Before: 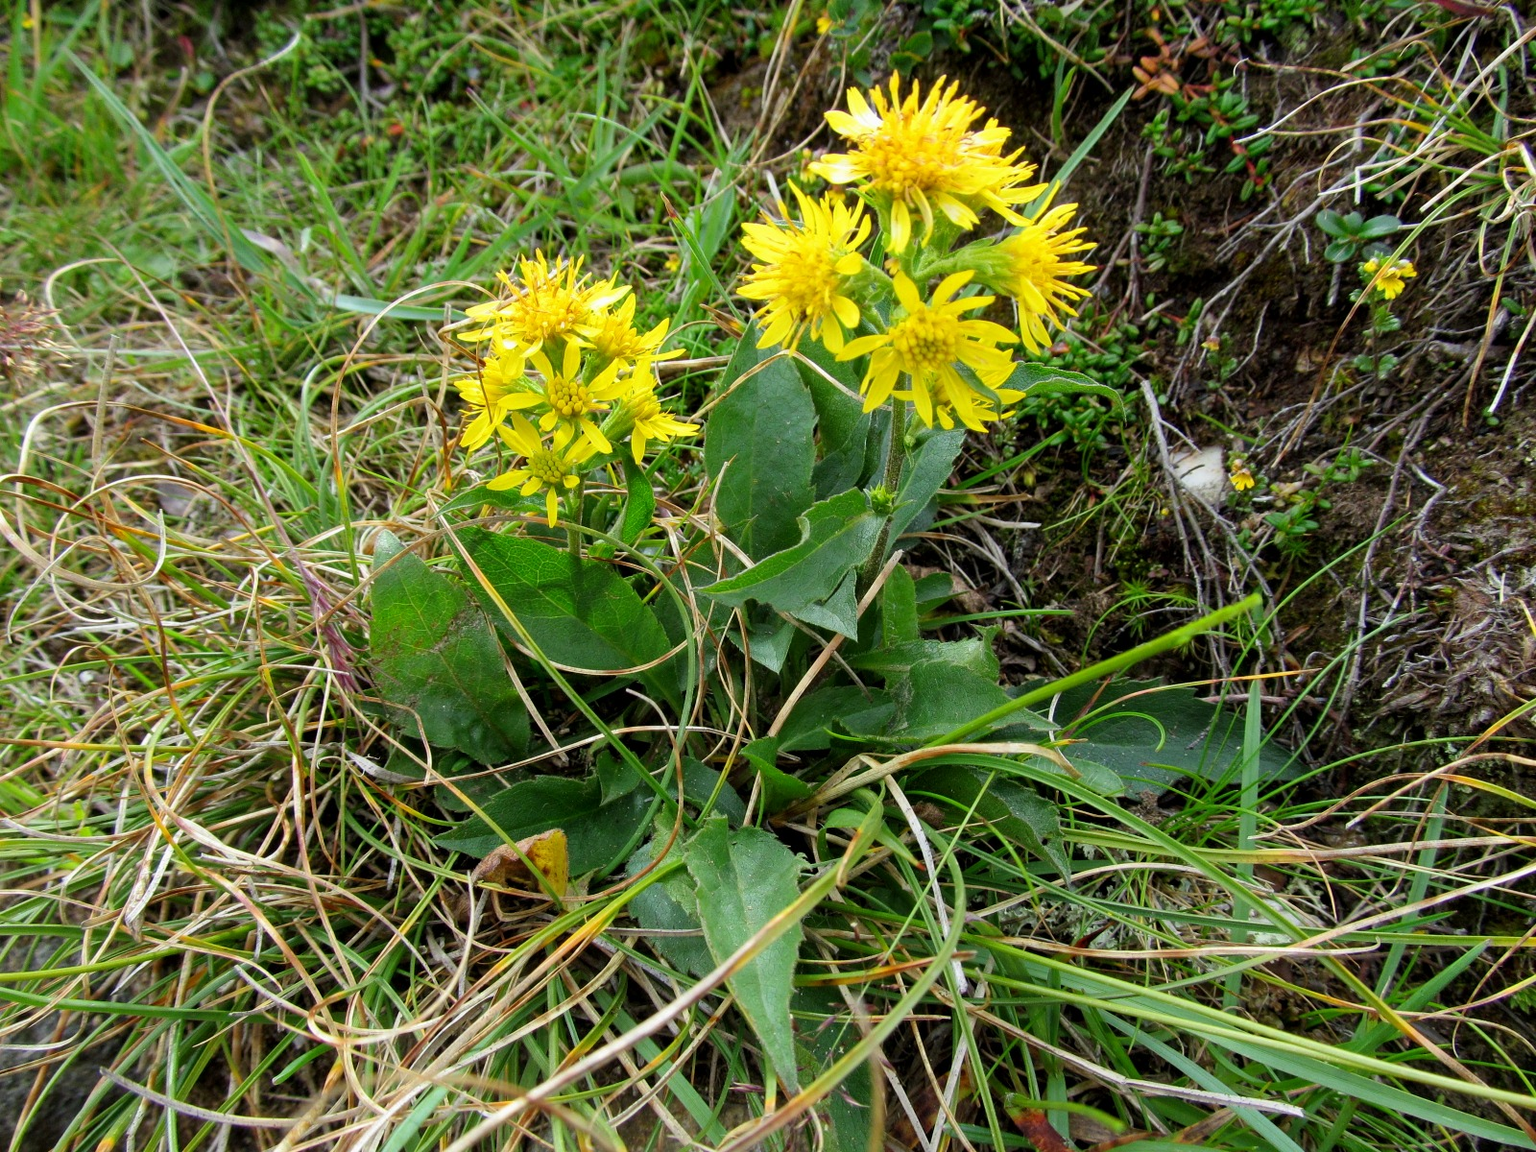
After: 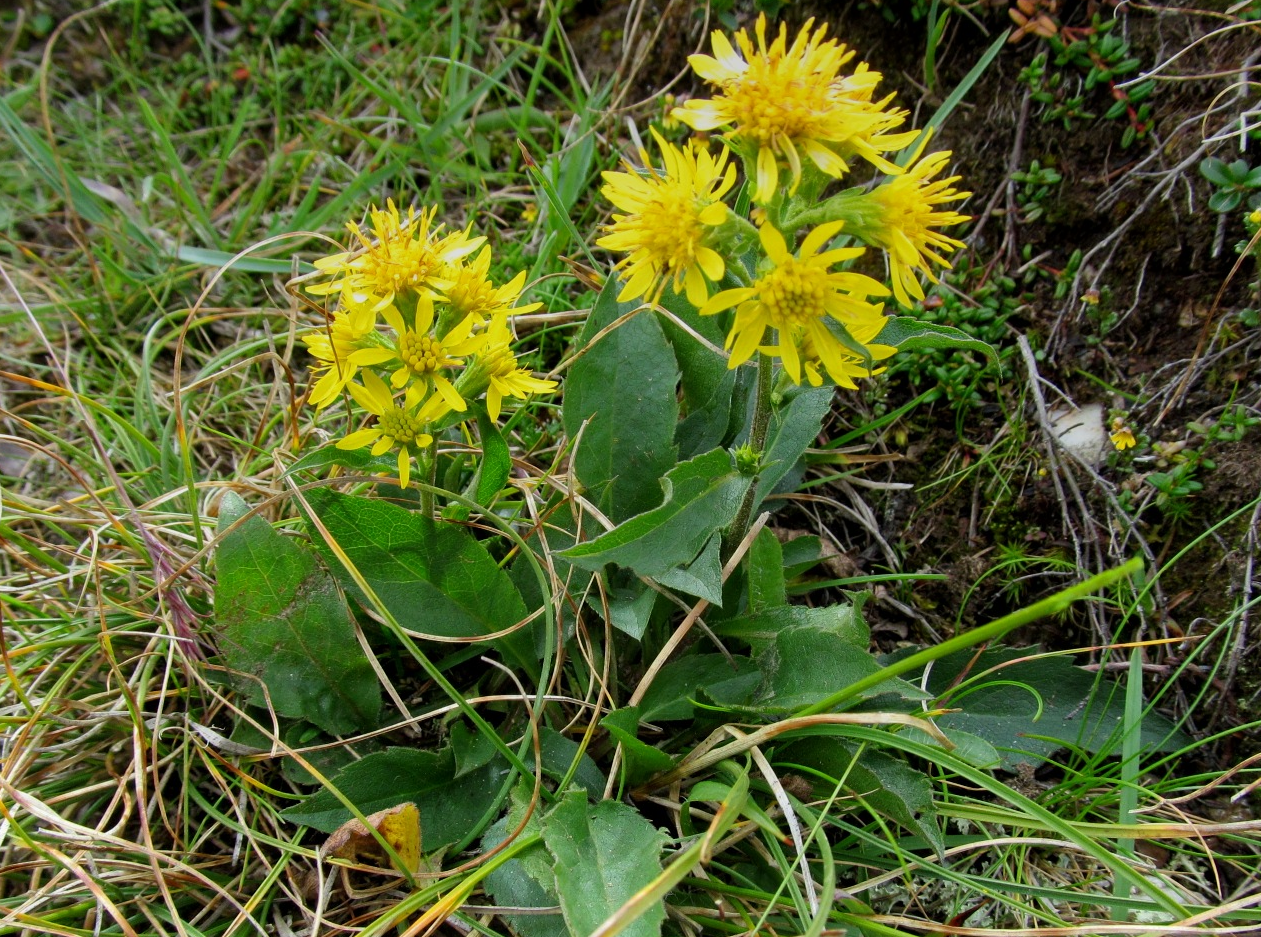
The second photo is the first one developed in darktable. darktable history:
crop and rotate: left 10.77%, top 5.1%, right 10.41%, bottom 16.76%
graduated density: on, module defaults
